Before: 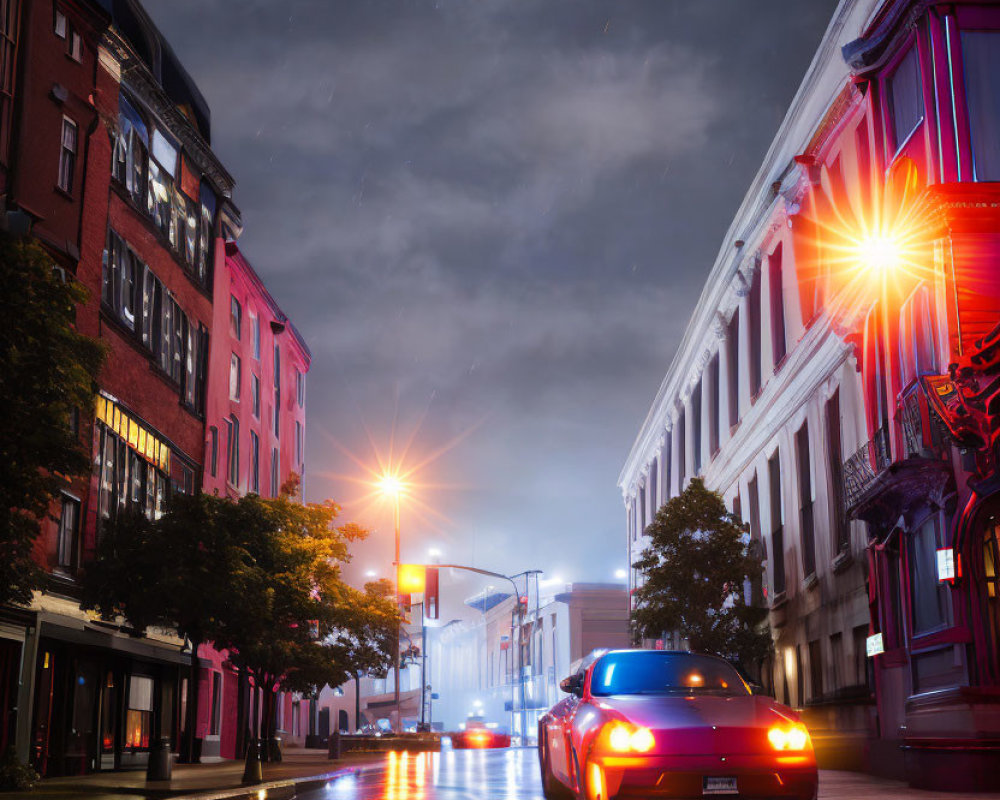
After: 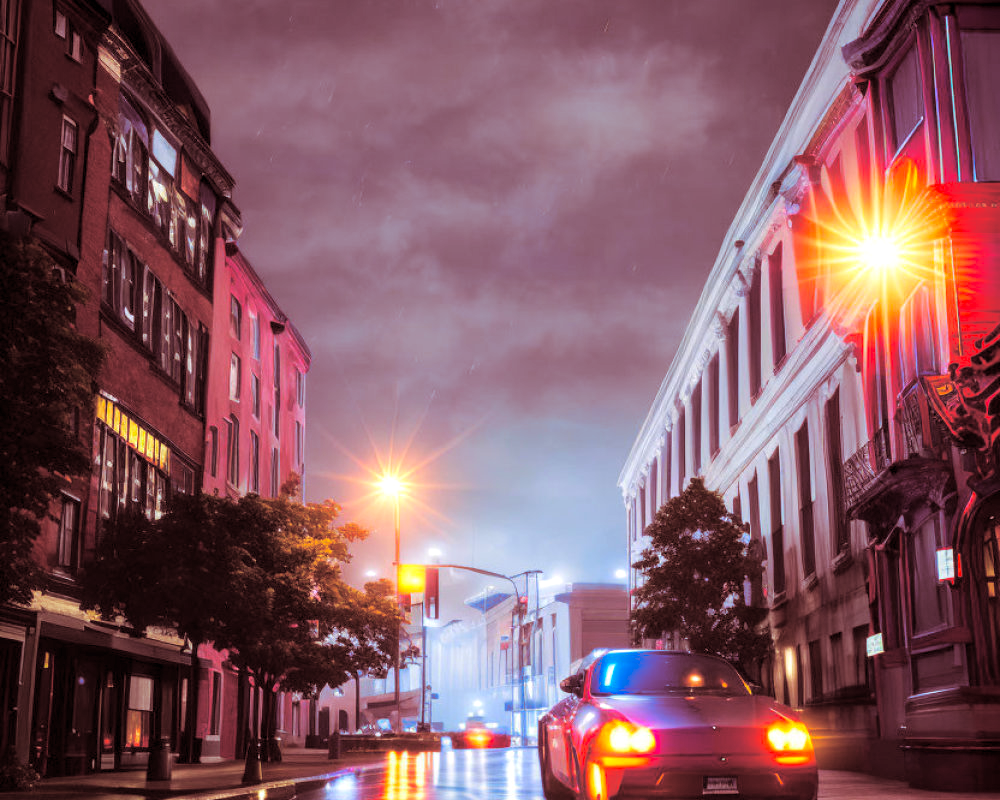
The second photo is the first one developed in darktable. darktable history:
split-toning: highlights › hue 187.2°, highlights › saturation 0.83, balance -68.05, compress 56.43%
local contrast: on, module defaults
contrast brightness saturation: brightness 0.09, saturation 0.19
